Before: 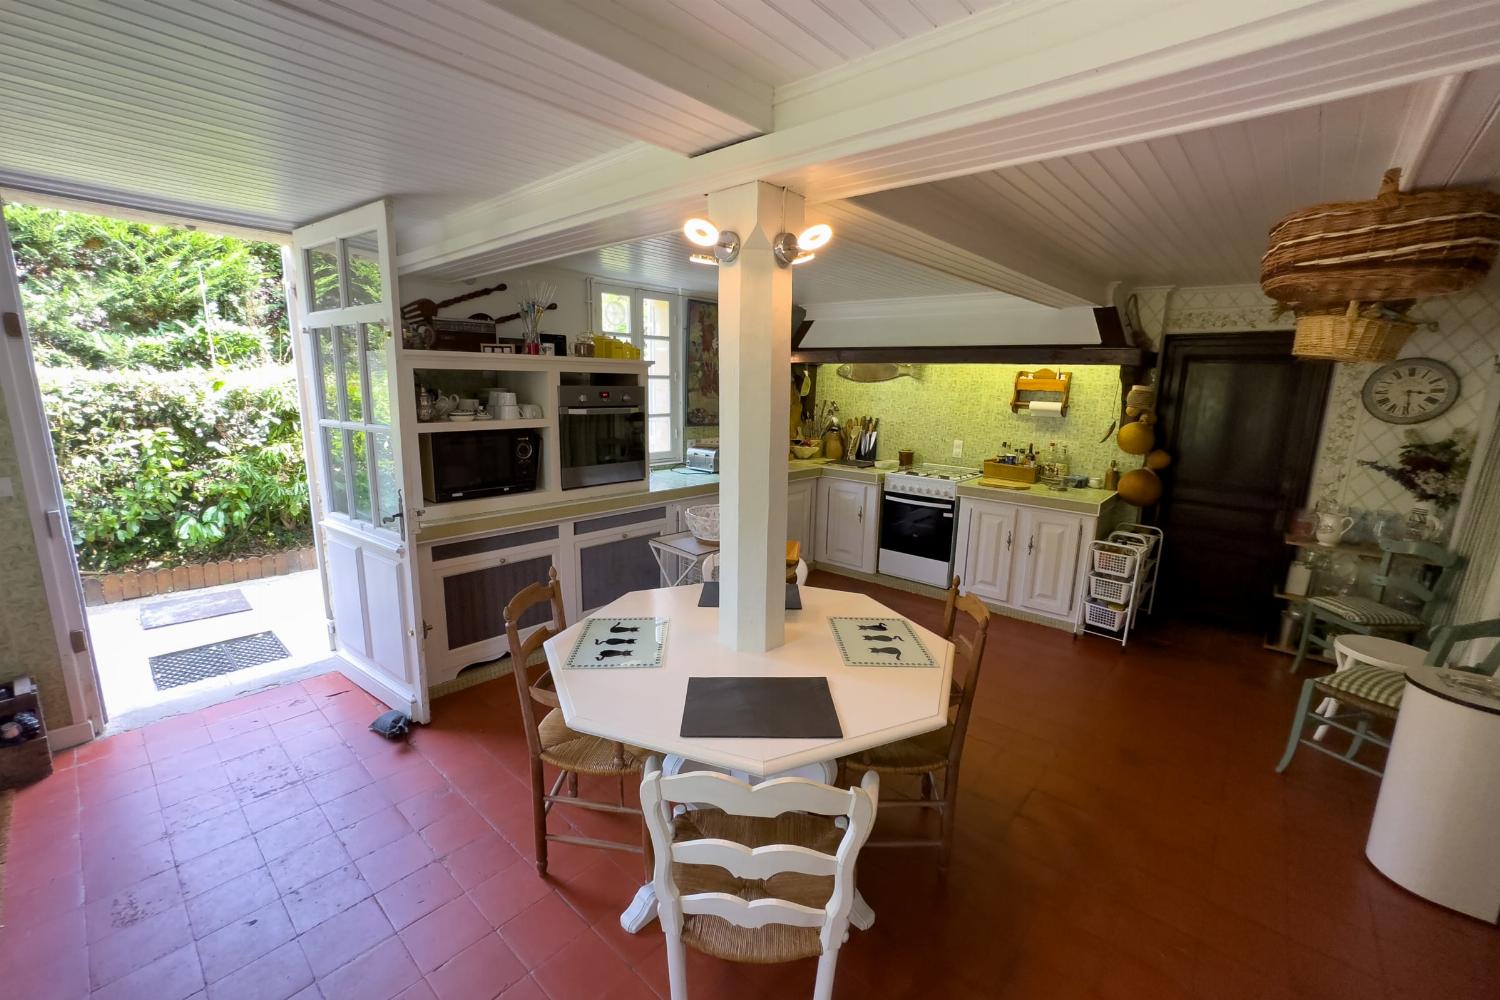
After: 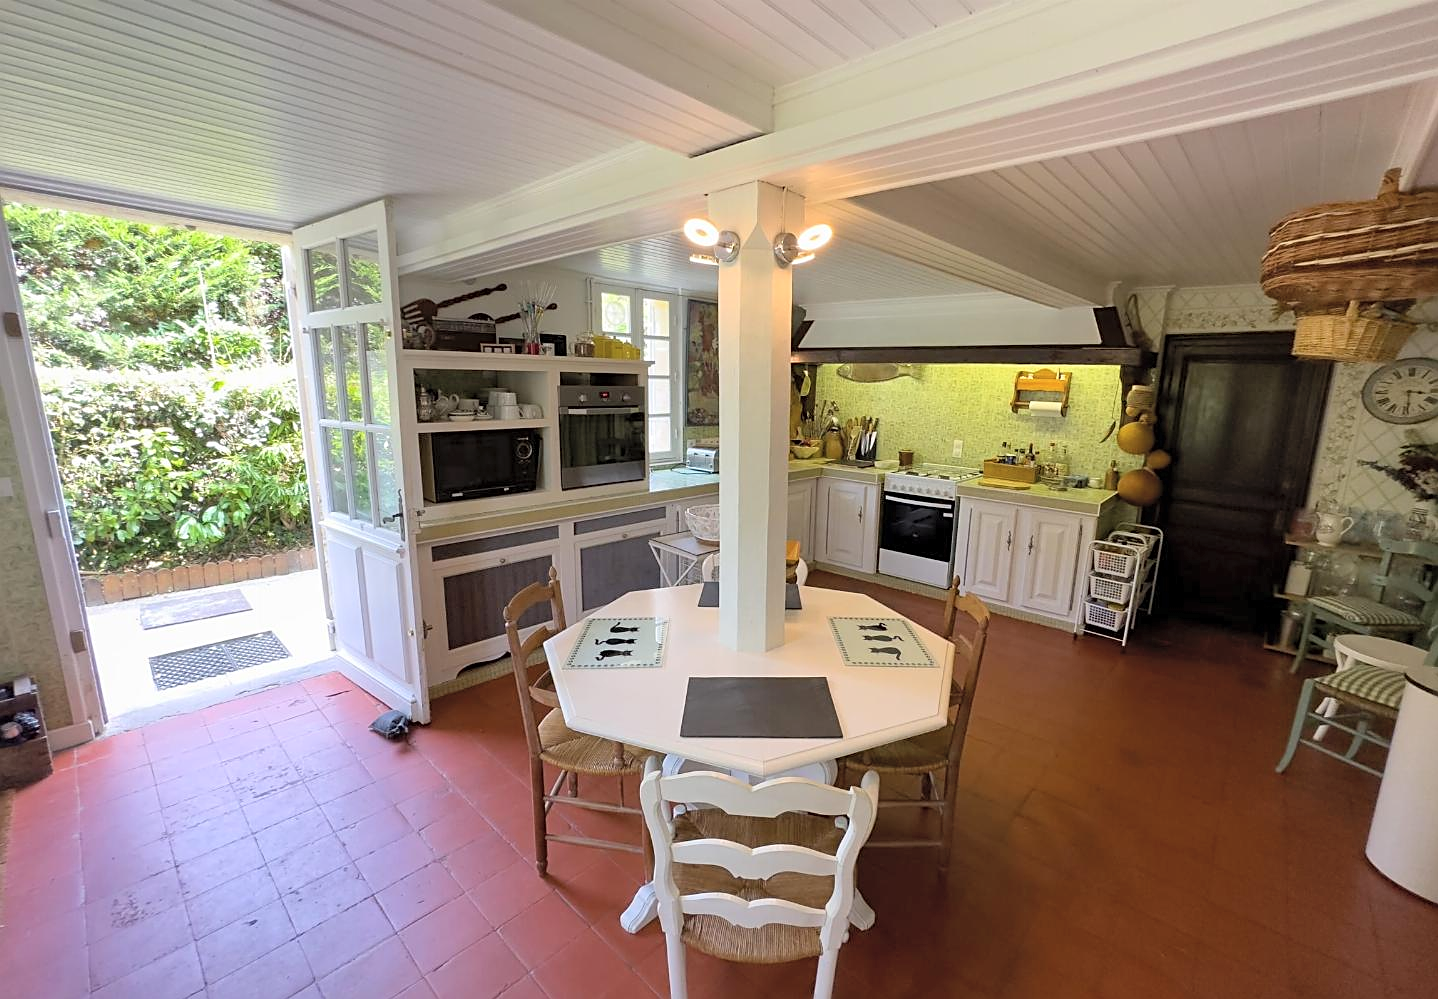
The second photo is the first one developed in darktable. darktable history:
crop: right 4.126%, bottom 0.031%
contrast brightness saturation: brightness 0.15
sharpen: on, module defaults
